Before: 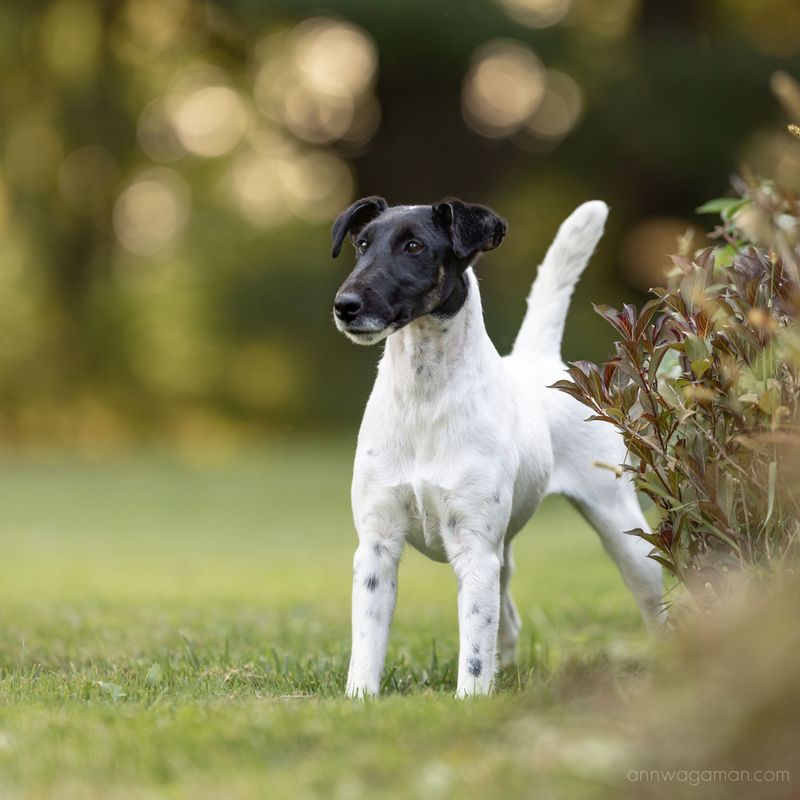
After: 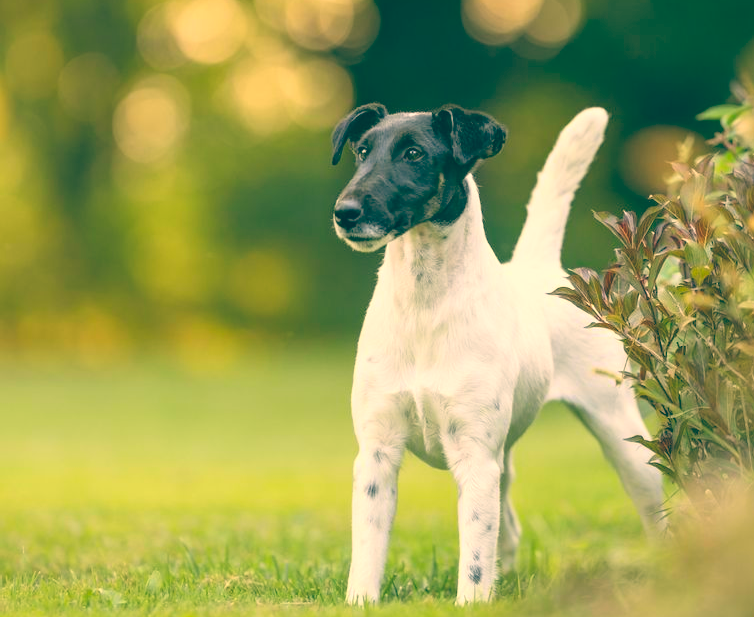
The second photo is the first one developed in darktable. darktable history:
crop and rotate: angle 0.03°, top 11.643%, right 5.651%, bottom 11.189%
contrast brightness saturation: contrast 0.07, brightness 0.18, saturation 0.4
color correction: highlights a* -1.43, highlights b* 10.12, shadows a* 0.395, shadows b* 19.35
color balance: lift [1.006, 0.985, 1.002, 1.015], gamma [1, 0.953, 1.008, 1.047], gain [1.076, 1.13, 1.004, 0.87]
